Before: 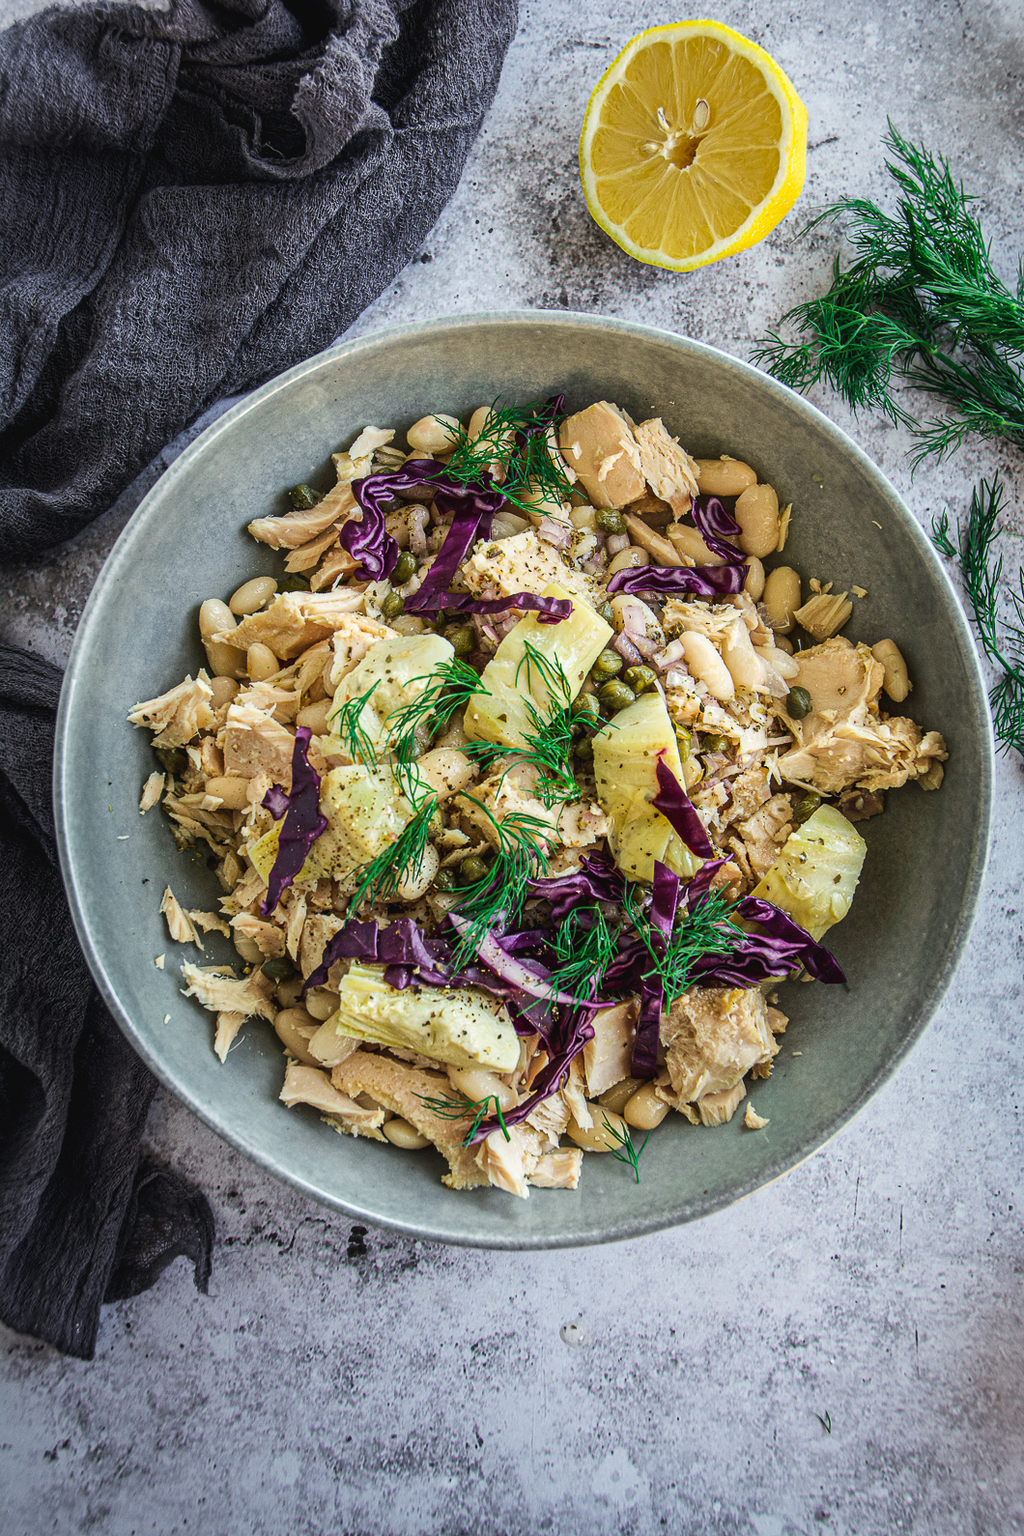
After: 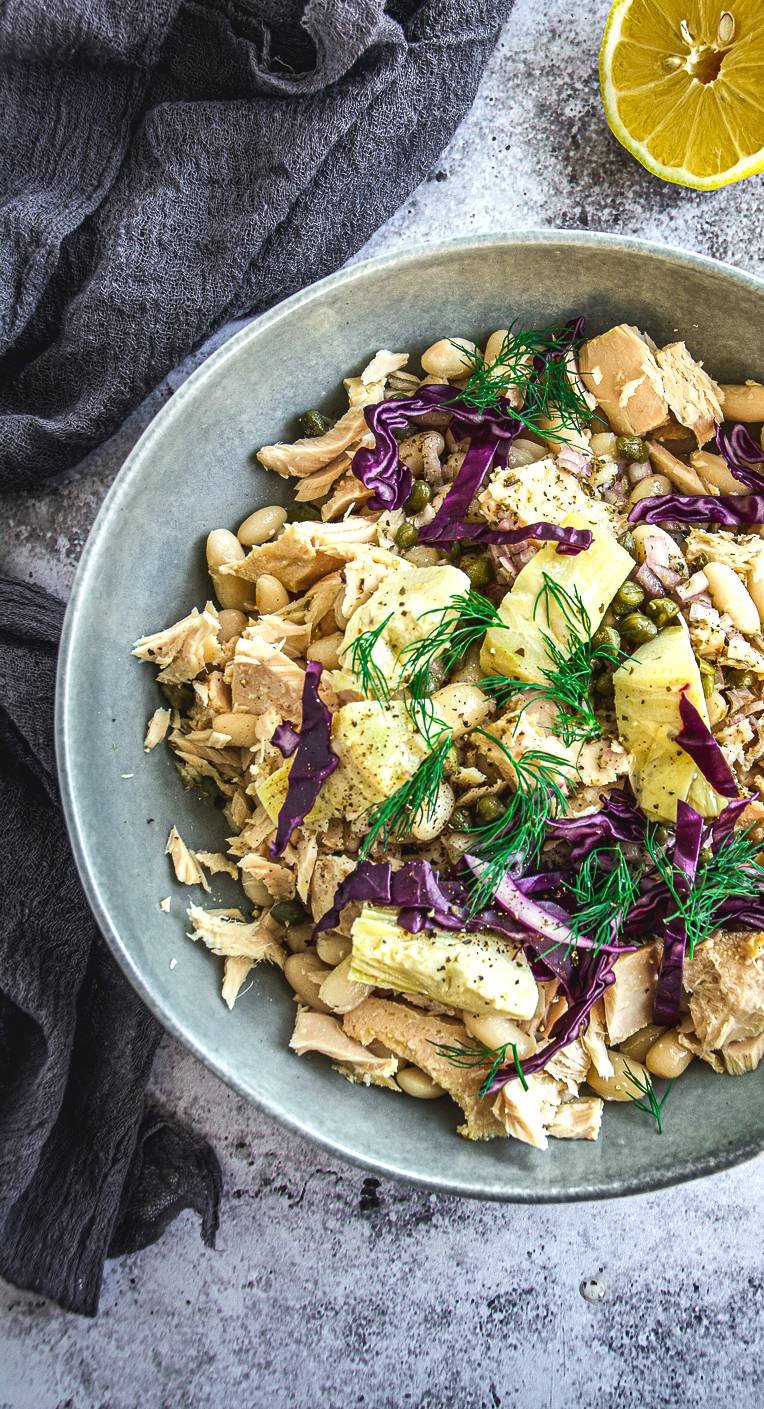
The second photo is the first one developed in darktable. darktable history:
crop: top 5.736%, right 27.893%, bottom 5.644%
exposure: black level correction 0, exposure 0.499 EV, compensate exposure bias true, compensate highlight preservation false
shadows and highlights: radius 106.86, shadows 41.36, highlights -72.13, low approximation 0.01, soften with gaussian
